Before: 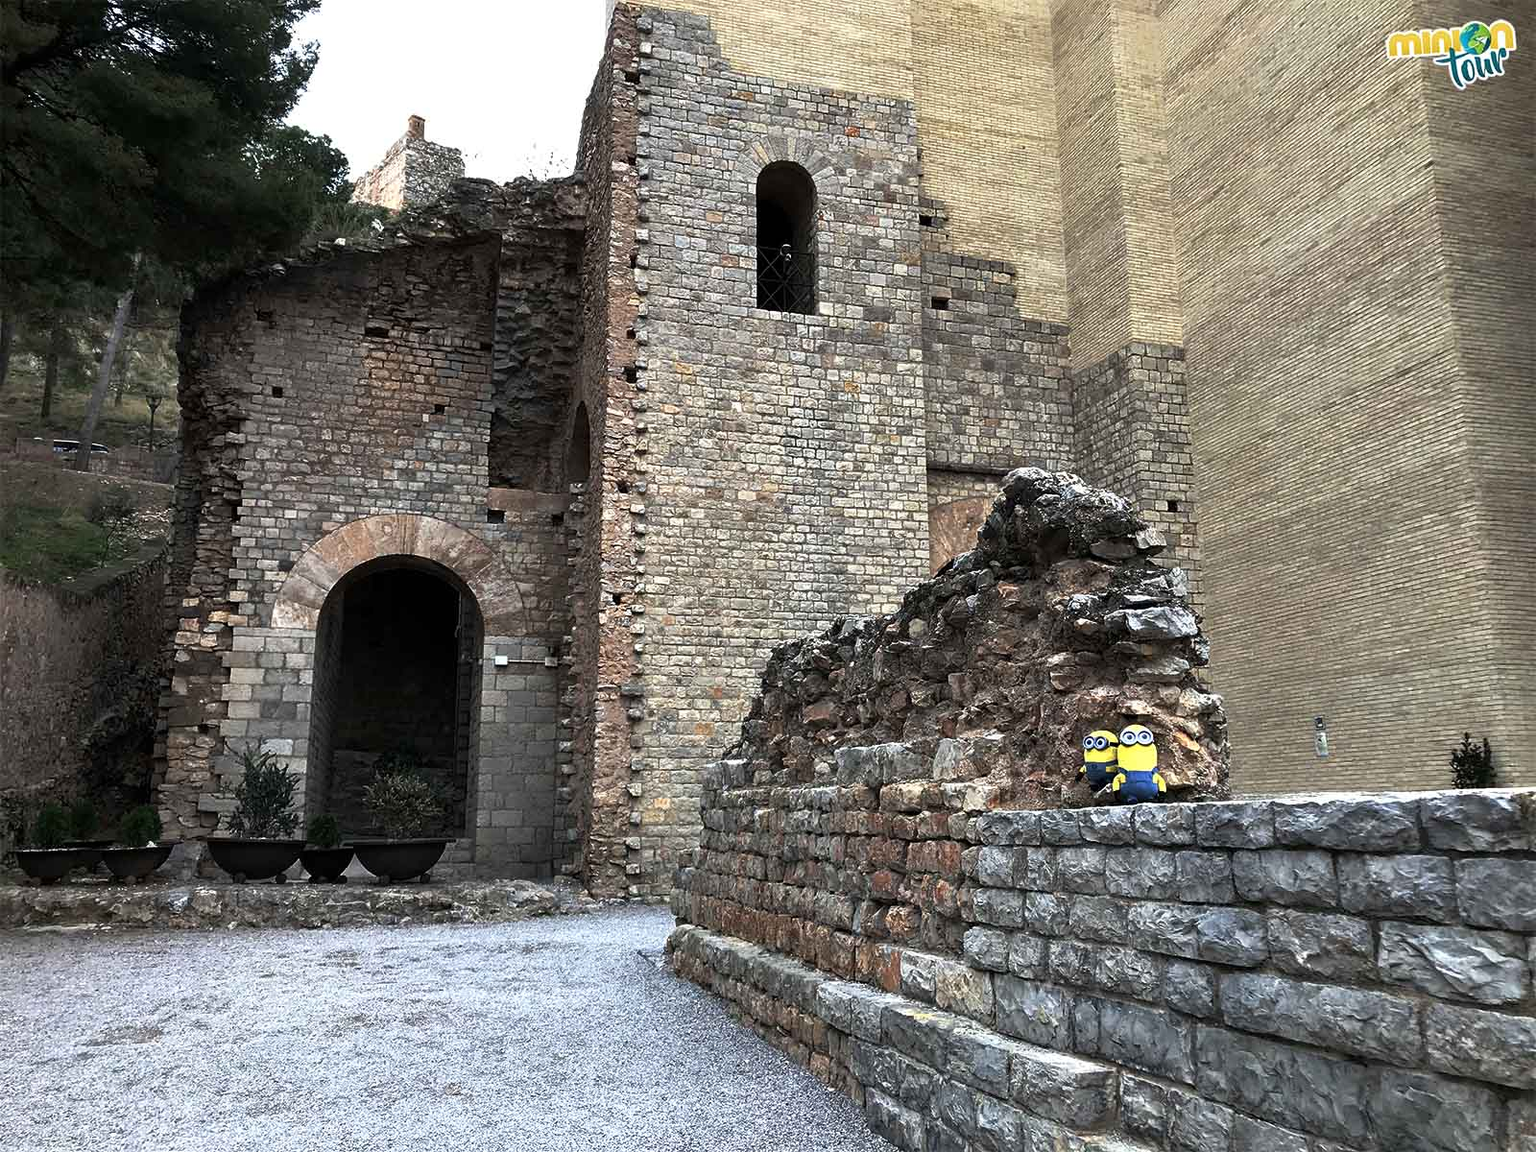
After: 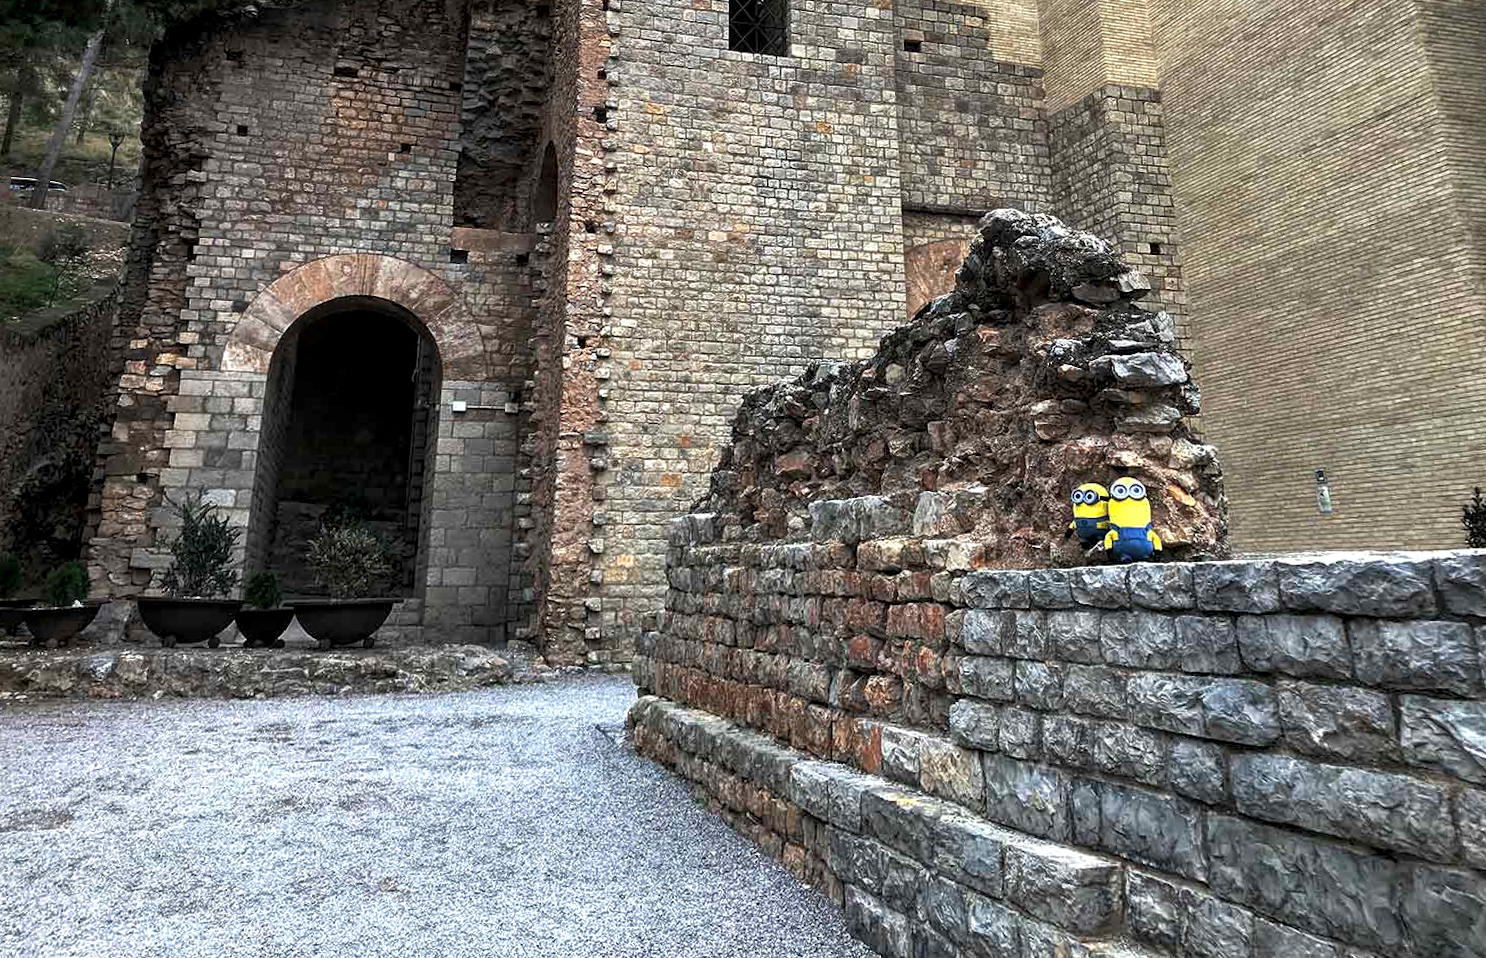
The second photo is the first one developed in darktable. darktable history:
crop and rotate: top 19.998%
rotate and perspective: rotation 0.215°, lens shift (vertical) -0.139, crop left 0.069, crop right 0.939, crop top 0.002, crop bottom 0.996
local contrast: highlights 99%, shadows 86%, detail 160%, midtone range 0.2
